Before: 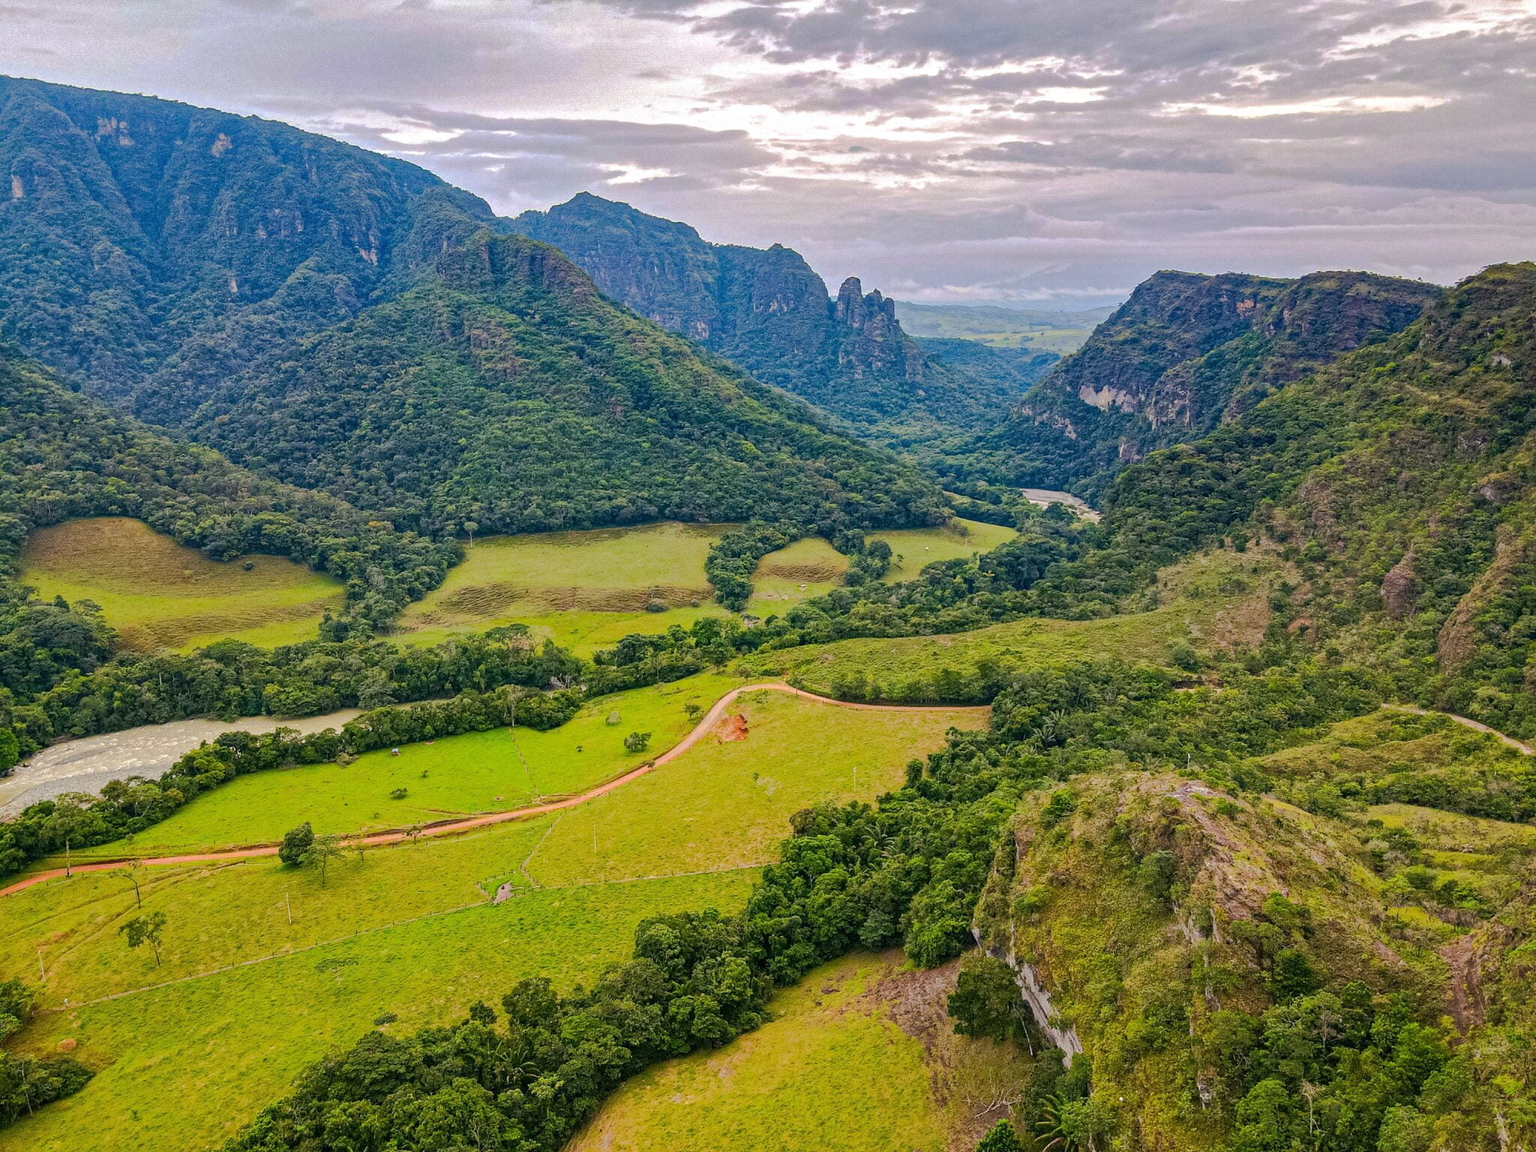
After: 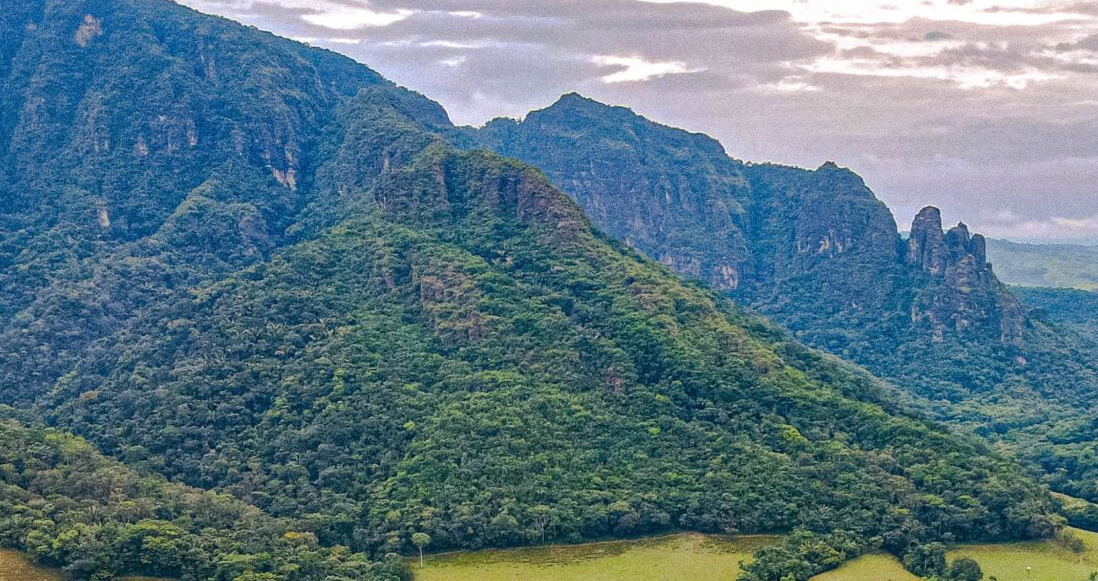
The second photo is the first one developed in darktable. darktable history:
crop: left 10.121%, top 10.631%, right 36.218%, bottom 51.526%
grain: on, module defaults
